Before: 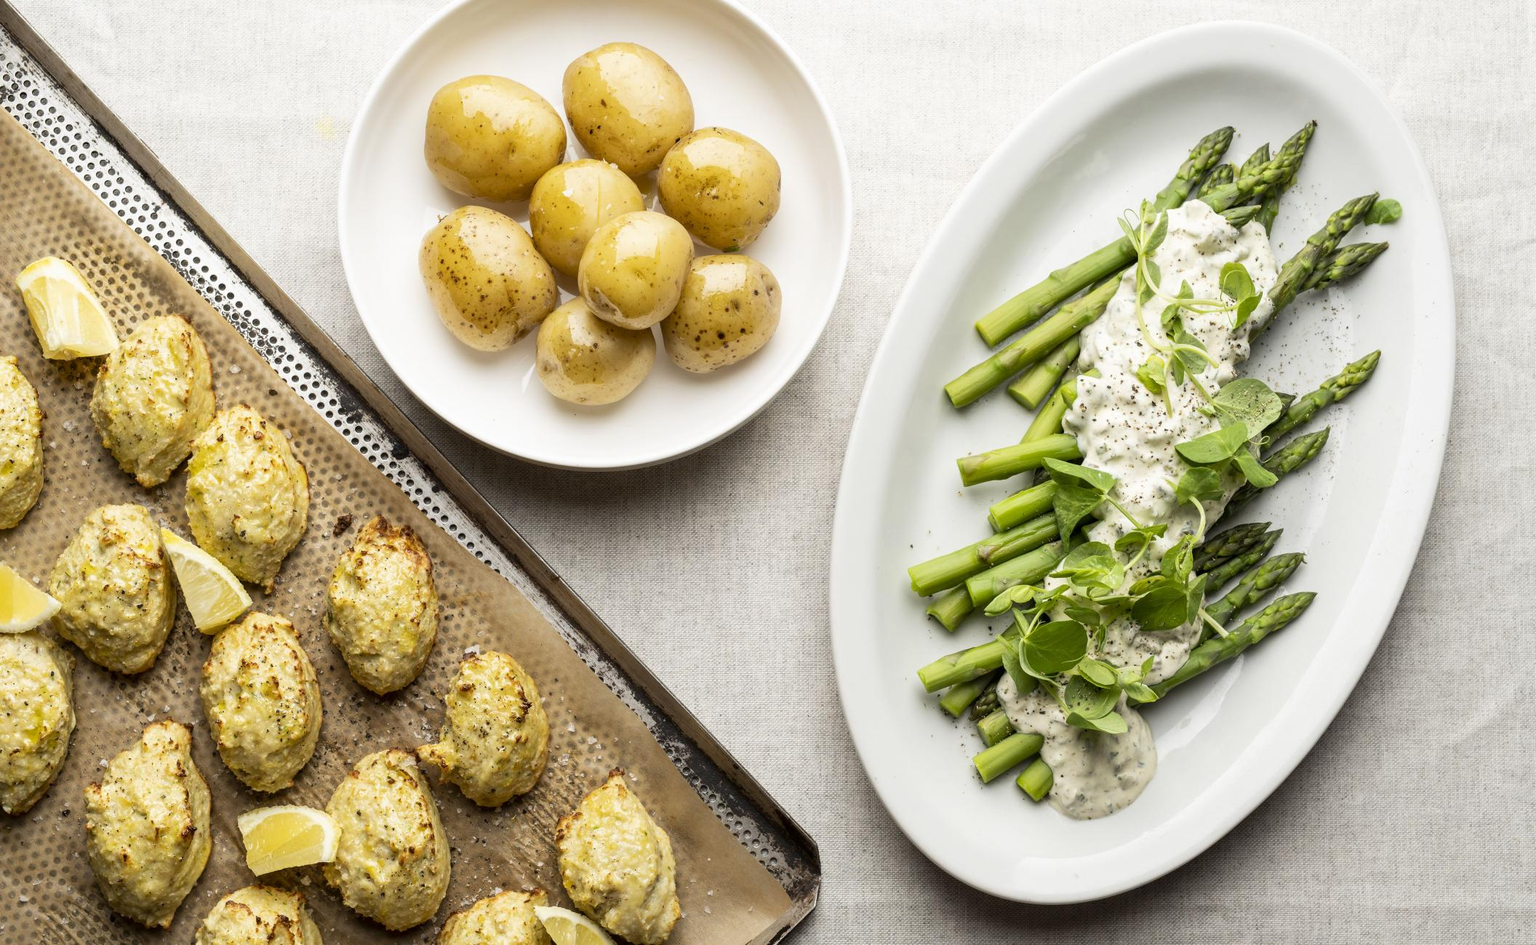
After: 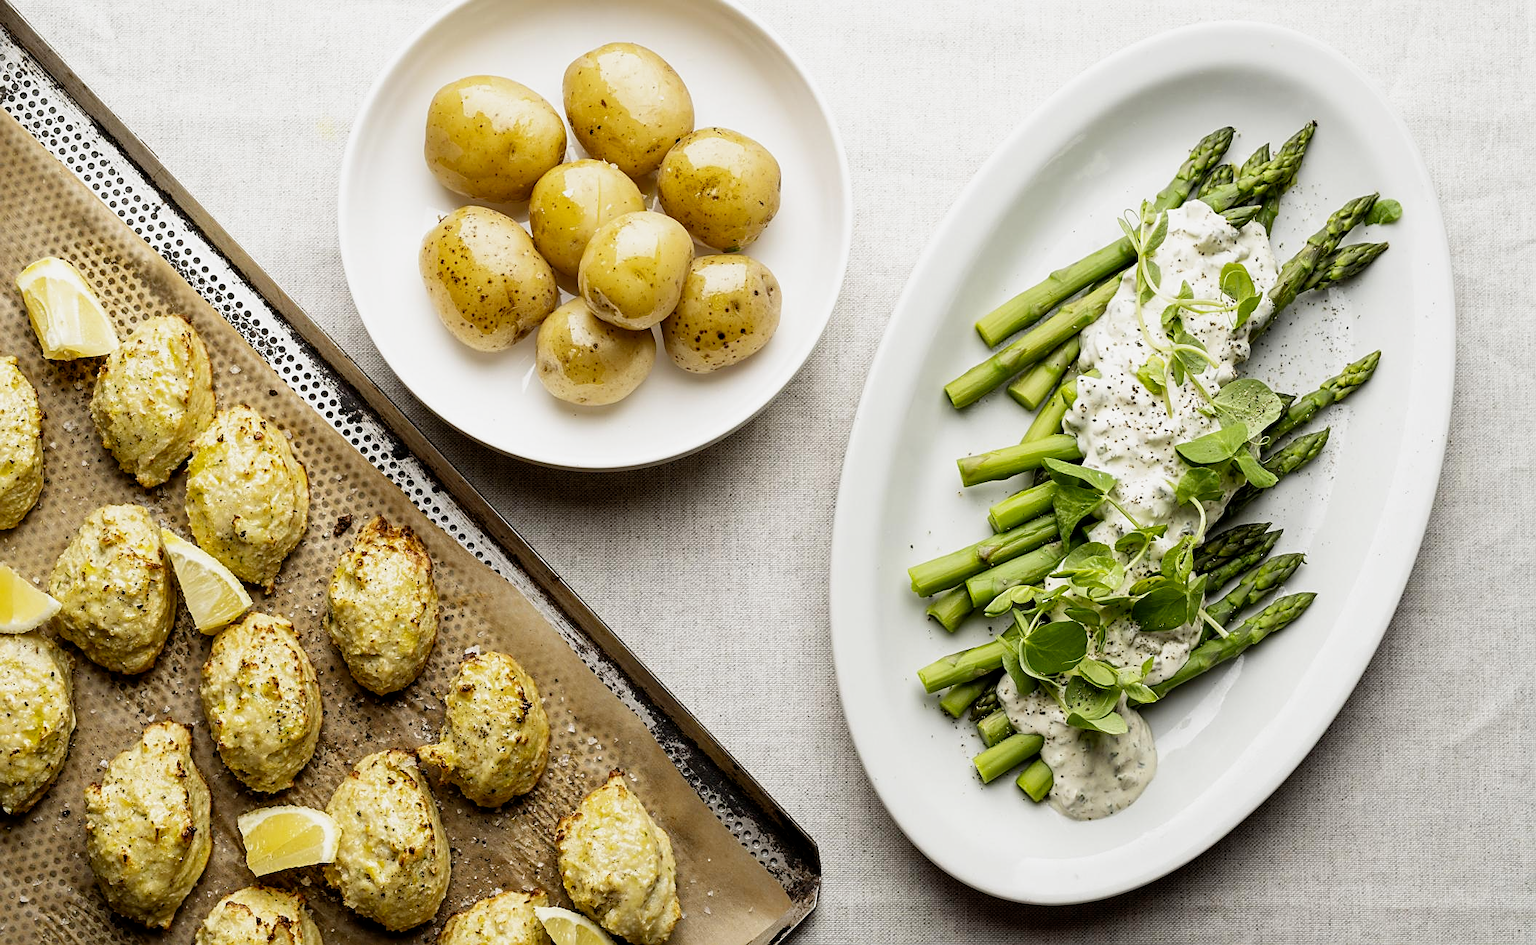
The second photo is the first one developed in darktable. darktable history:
color balance rgb: contrast -10%
sharpen: on, module defaults
levels: levels [0, 0.499, 1]
filmic rgb: black relative exposure -8.7 EV, white relative exposure 2.7 EV, threshold 3 EV, target black luminance 0%, hardness 6.25, latitude 75%, contrast 1.325, highlights saturation mix -5%, preserve chrominance no, color science v5 (2021), iterations of high-quality reconstruction 0, enable highlight reconstruction true
tone curve: curves: ch0 [(0, 0) (0.915, 0.89) (1, 1)]
